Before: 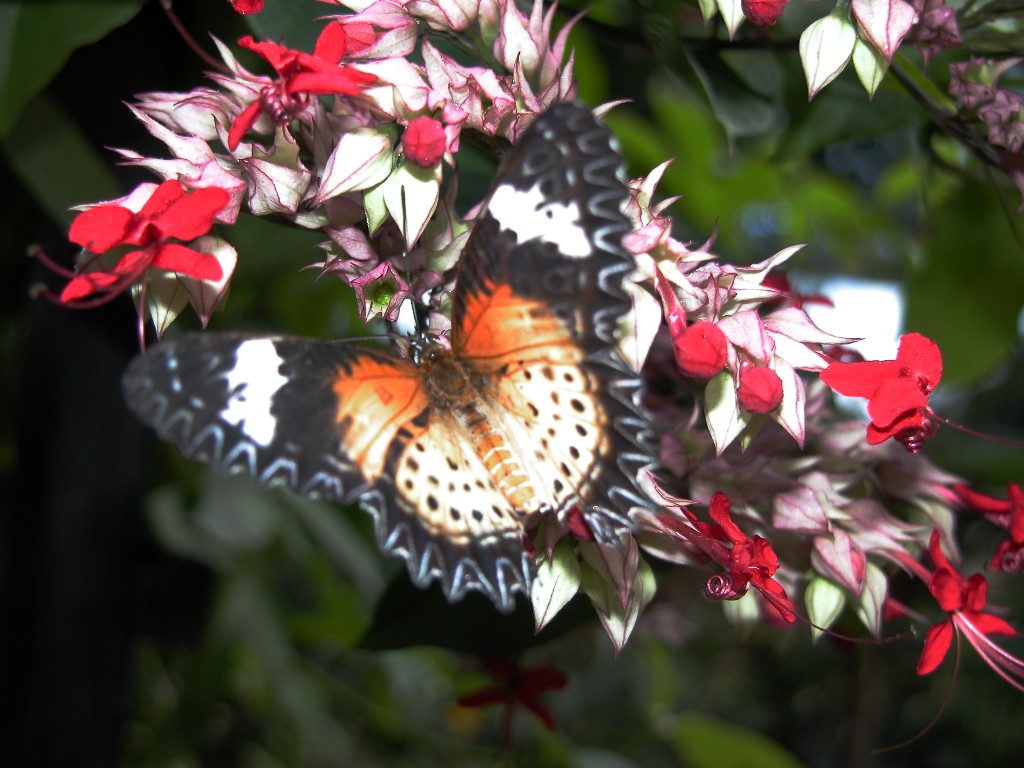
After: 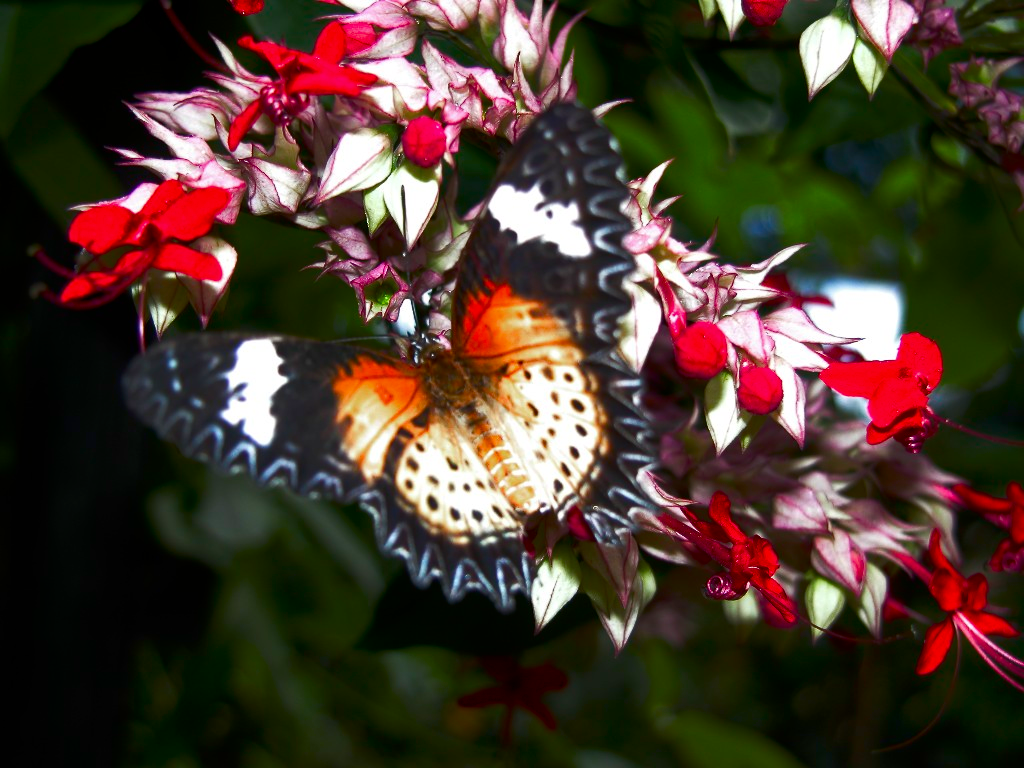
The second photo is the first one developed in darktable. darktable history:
contrast brightness saturation: contrast 0.07, brightness -0.147, saturation 0.106
color balance rgb: perceptual saturation grading › global saturation 20%, perceptual saturation grading › highlights -14.439%, perceptual saturation grading › shadows 49.411%
